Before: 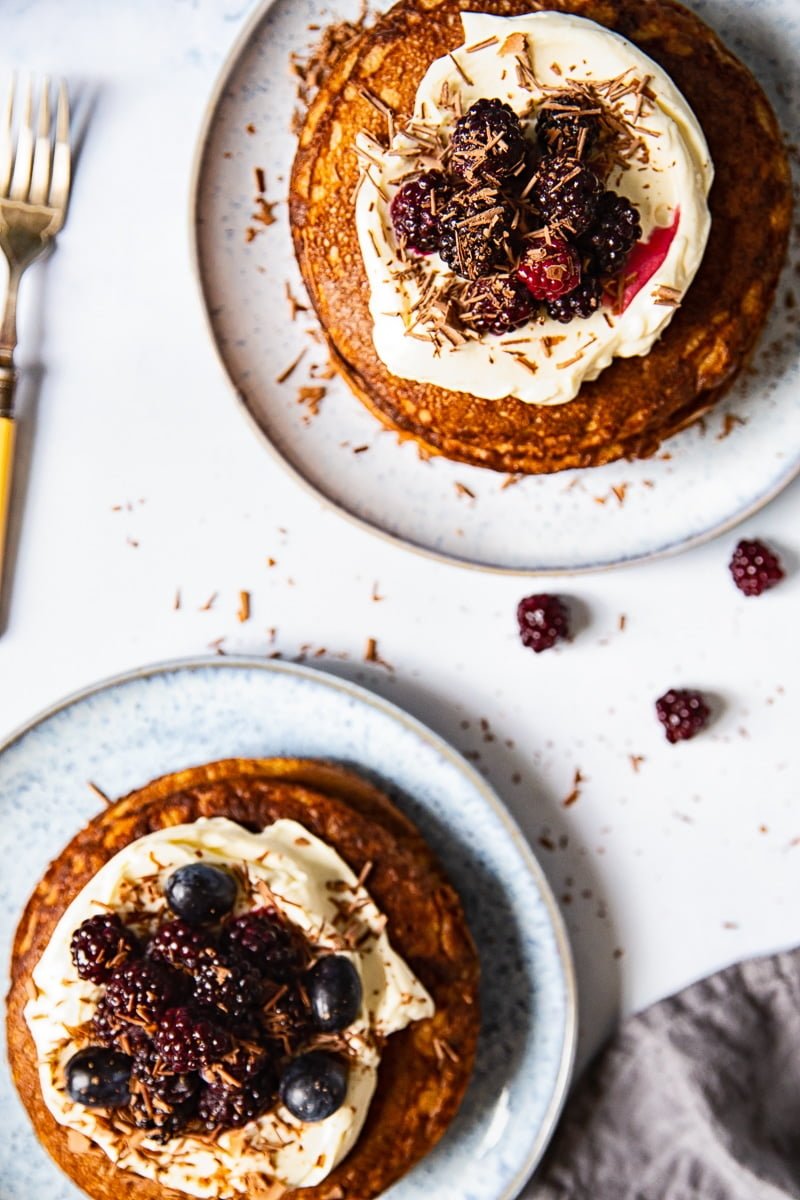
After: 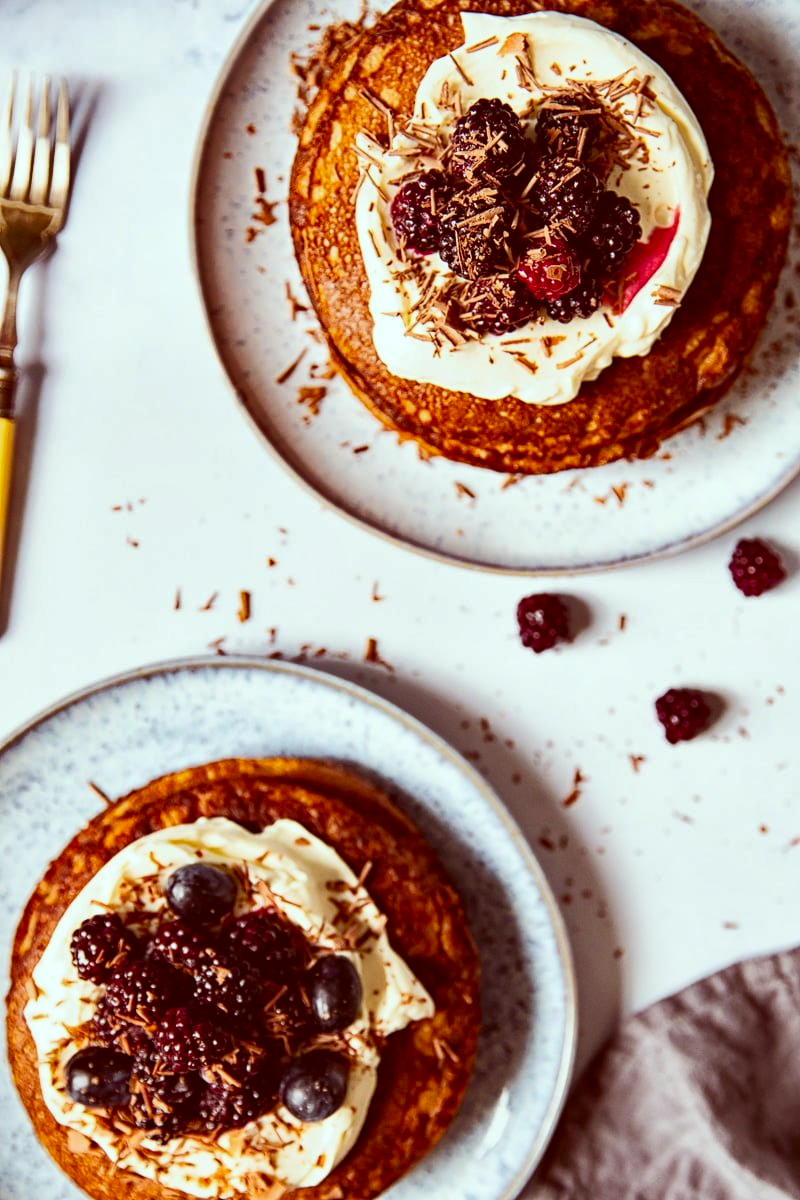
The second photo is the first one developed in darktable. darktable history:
shadows and highlights: low approximation 0.01, soften with gaussian
color correction: highlights a* -7.15, highlights b* -0.165, shadows a* 20.32, shadows b* 12.14
